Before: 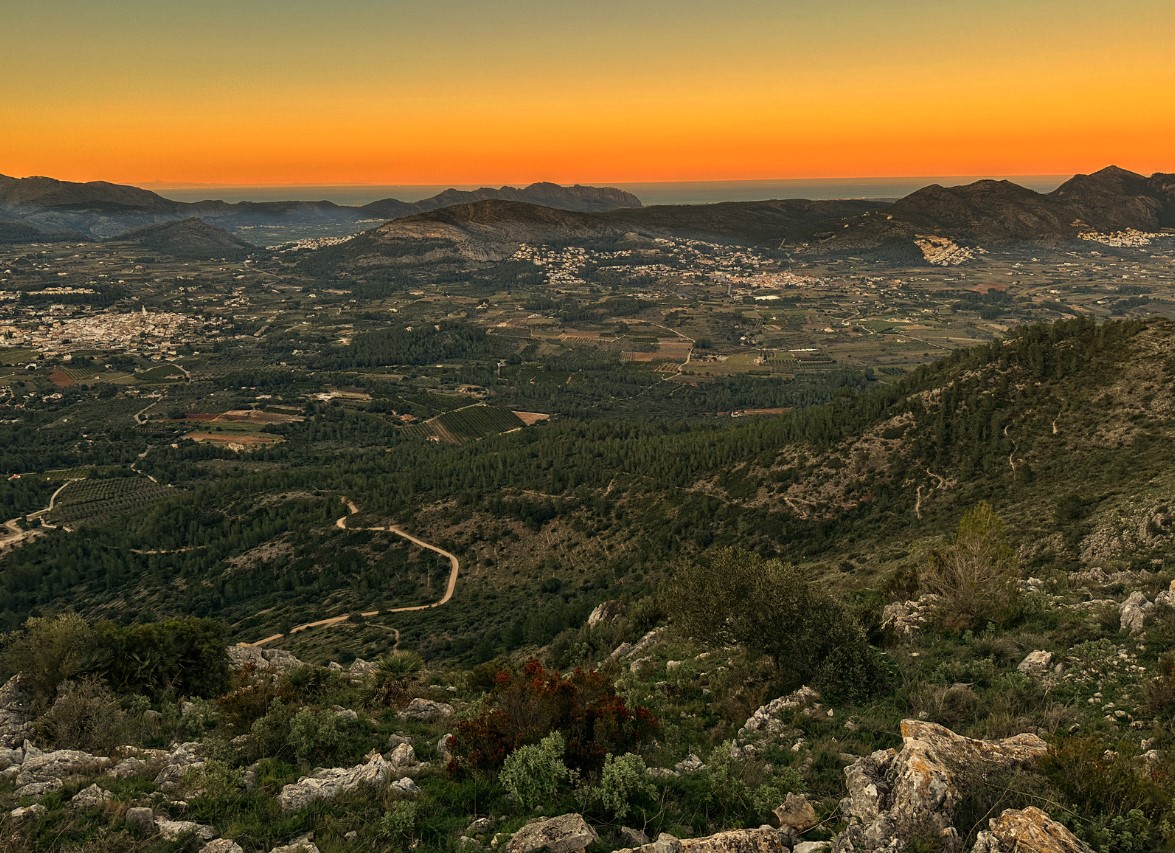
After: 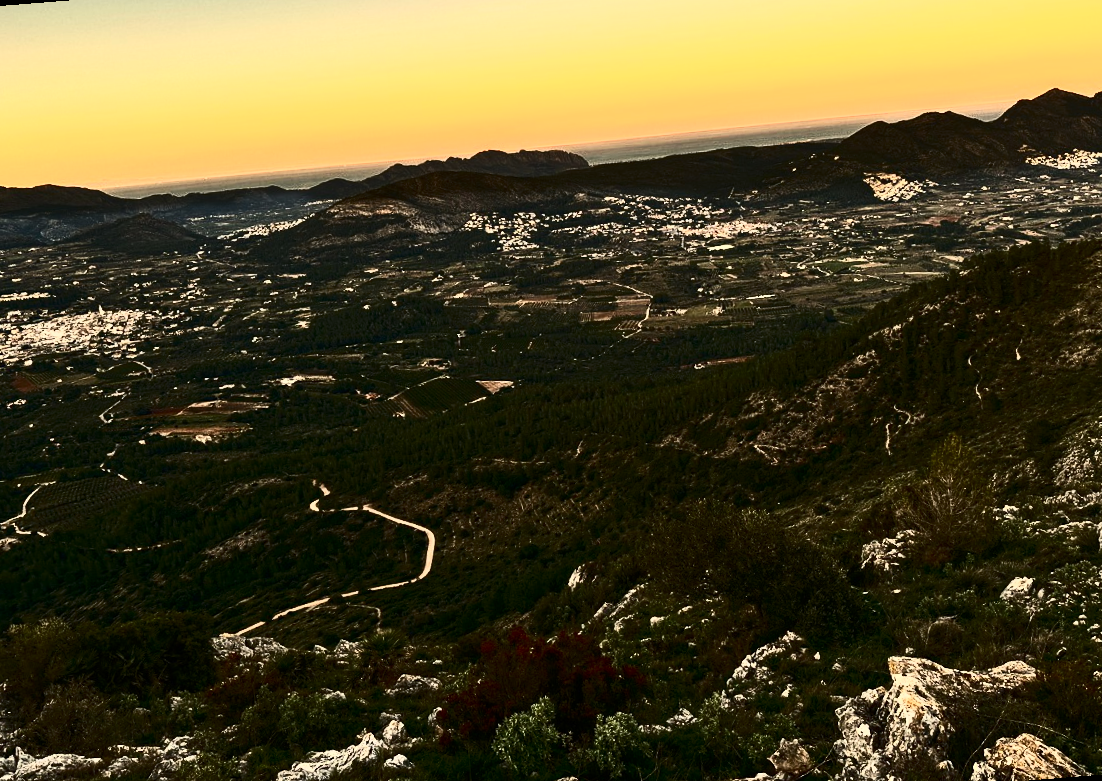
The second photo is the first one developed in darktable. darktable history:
rotate and perspective: rotation -4.57°, crop left 0.054, crop right 0.944, crop top 0.087, crop bottom 0.914
contrast brightness saturation: contrast 0.93, brightness 0.2
